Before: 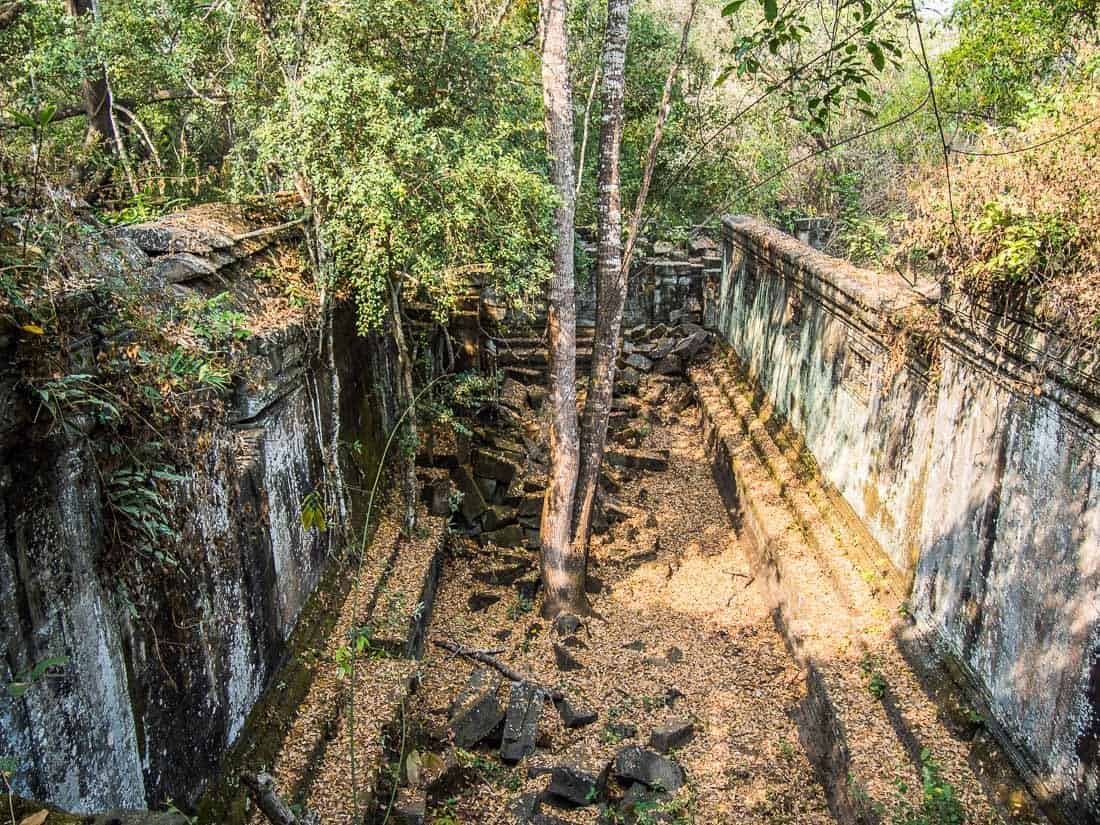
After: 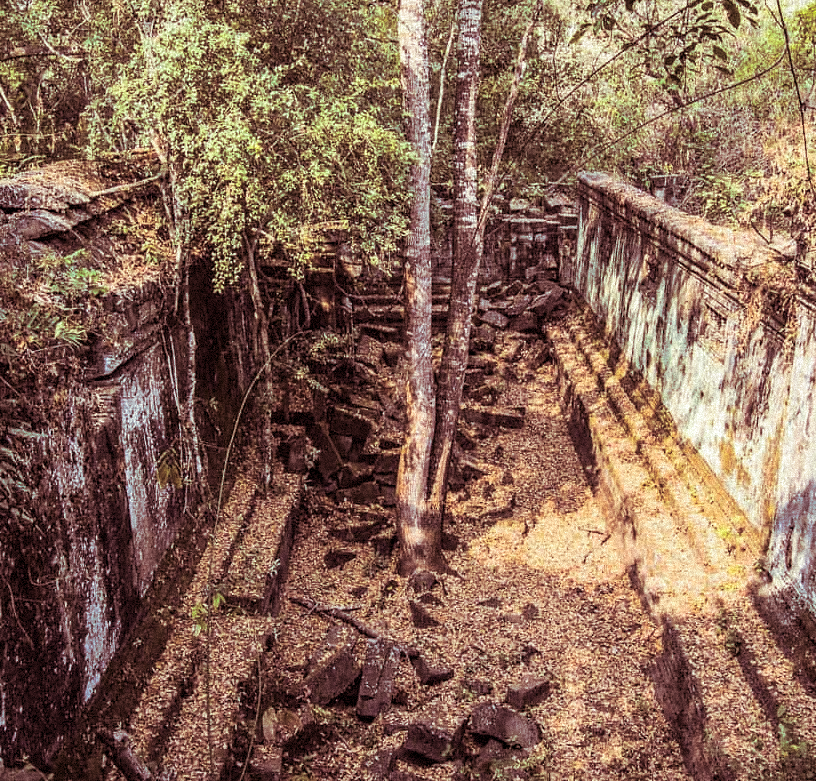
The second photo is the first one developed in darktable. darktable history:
haze removal: compatibility mode true, adaptive false
grain: strength 35%, mid-tones bias 0%
tone equalizer: on, module defaults
crop and rotate: left 13.15%, top 5.251%, right 12.609%
split-toning: compress 20%
